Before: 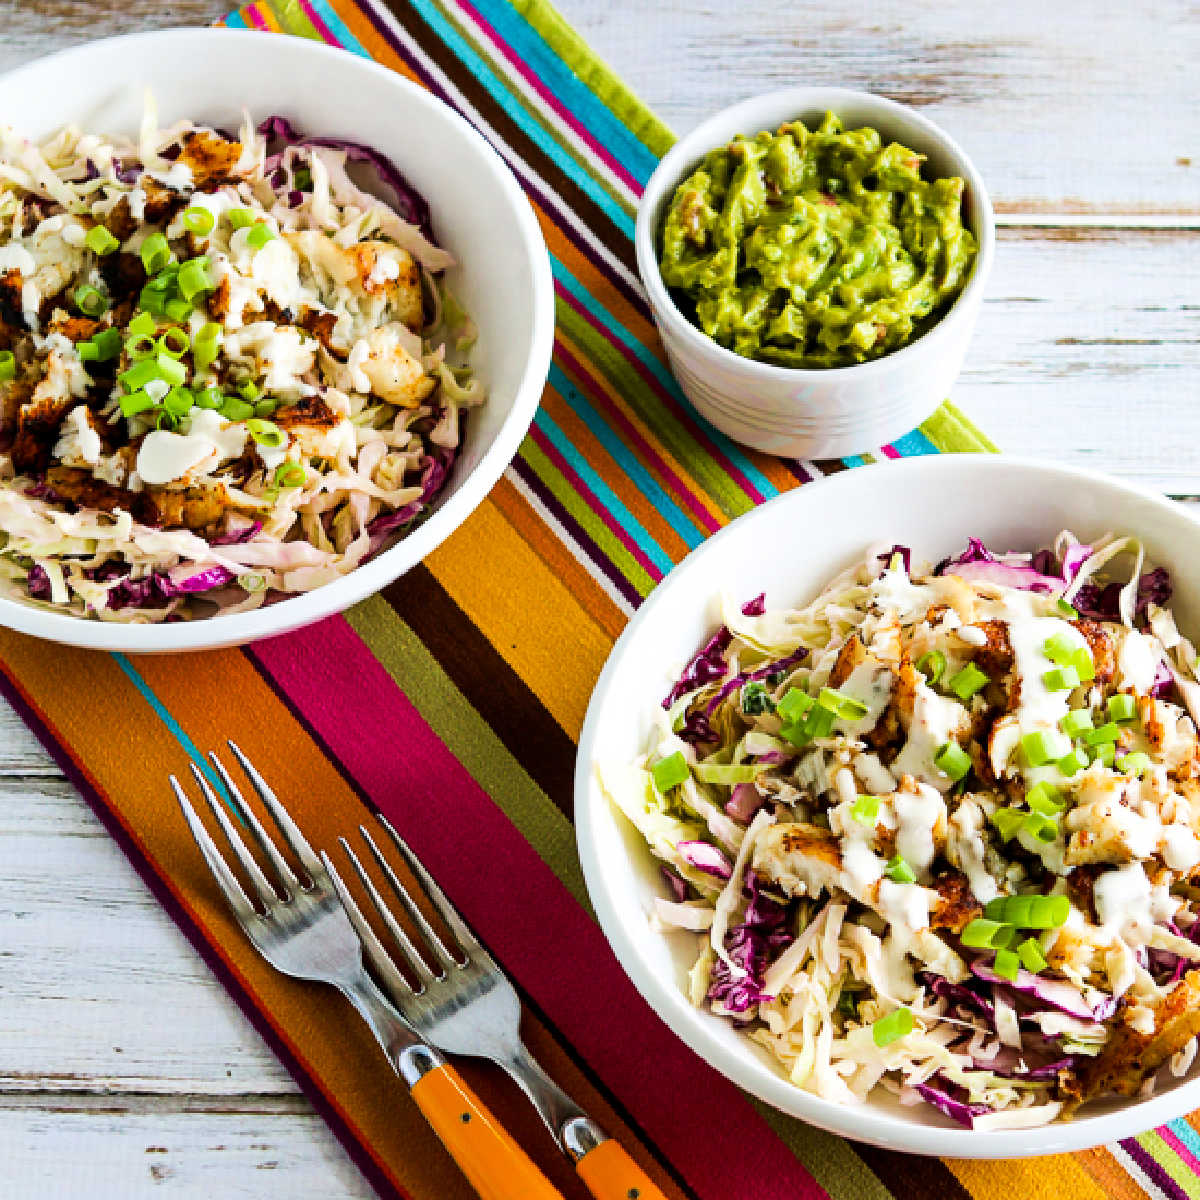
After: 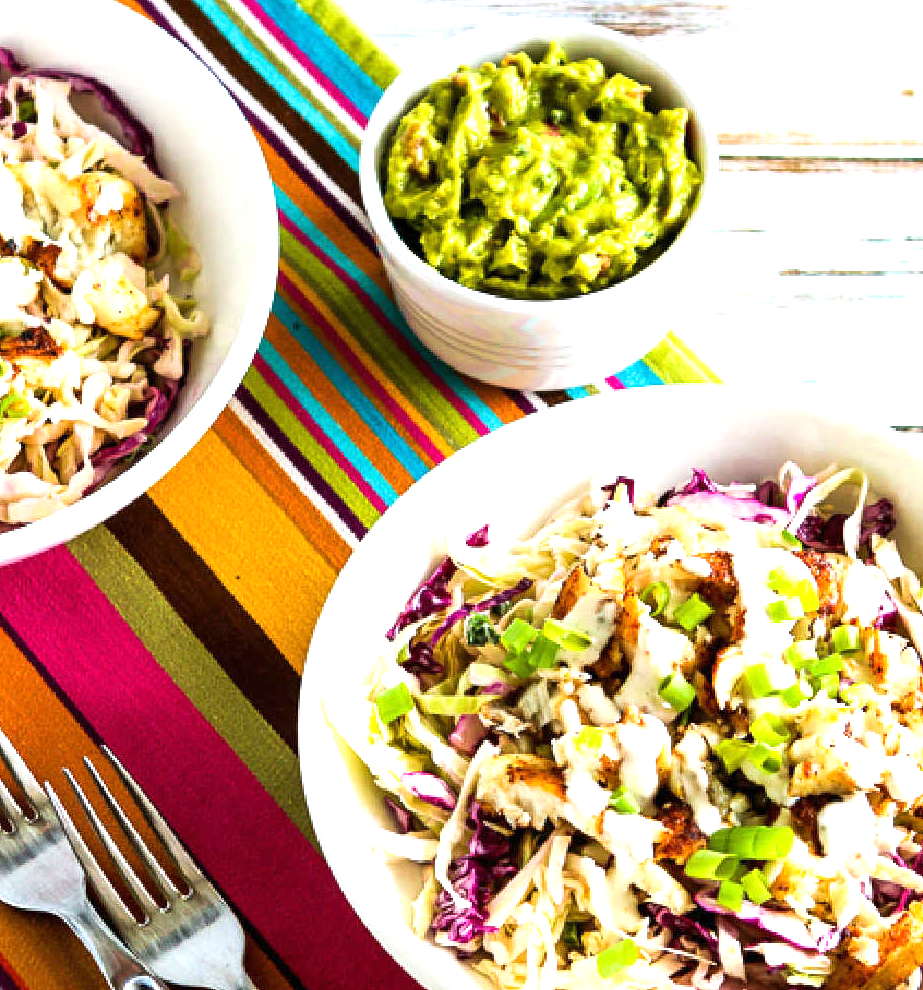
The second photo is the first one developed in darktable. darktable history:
exposure: black level correction 0, exposure 0.704 EV, compensate highlight preservation false
crop: left 23.04%, top 5.822%, bottom 11.604%
